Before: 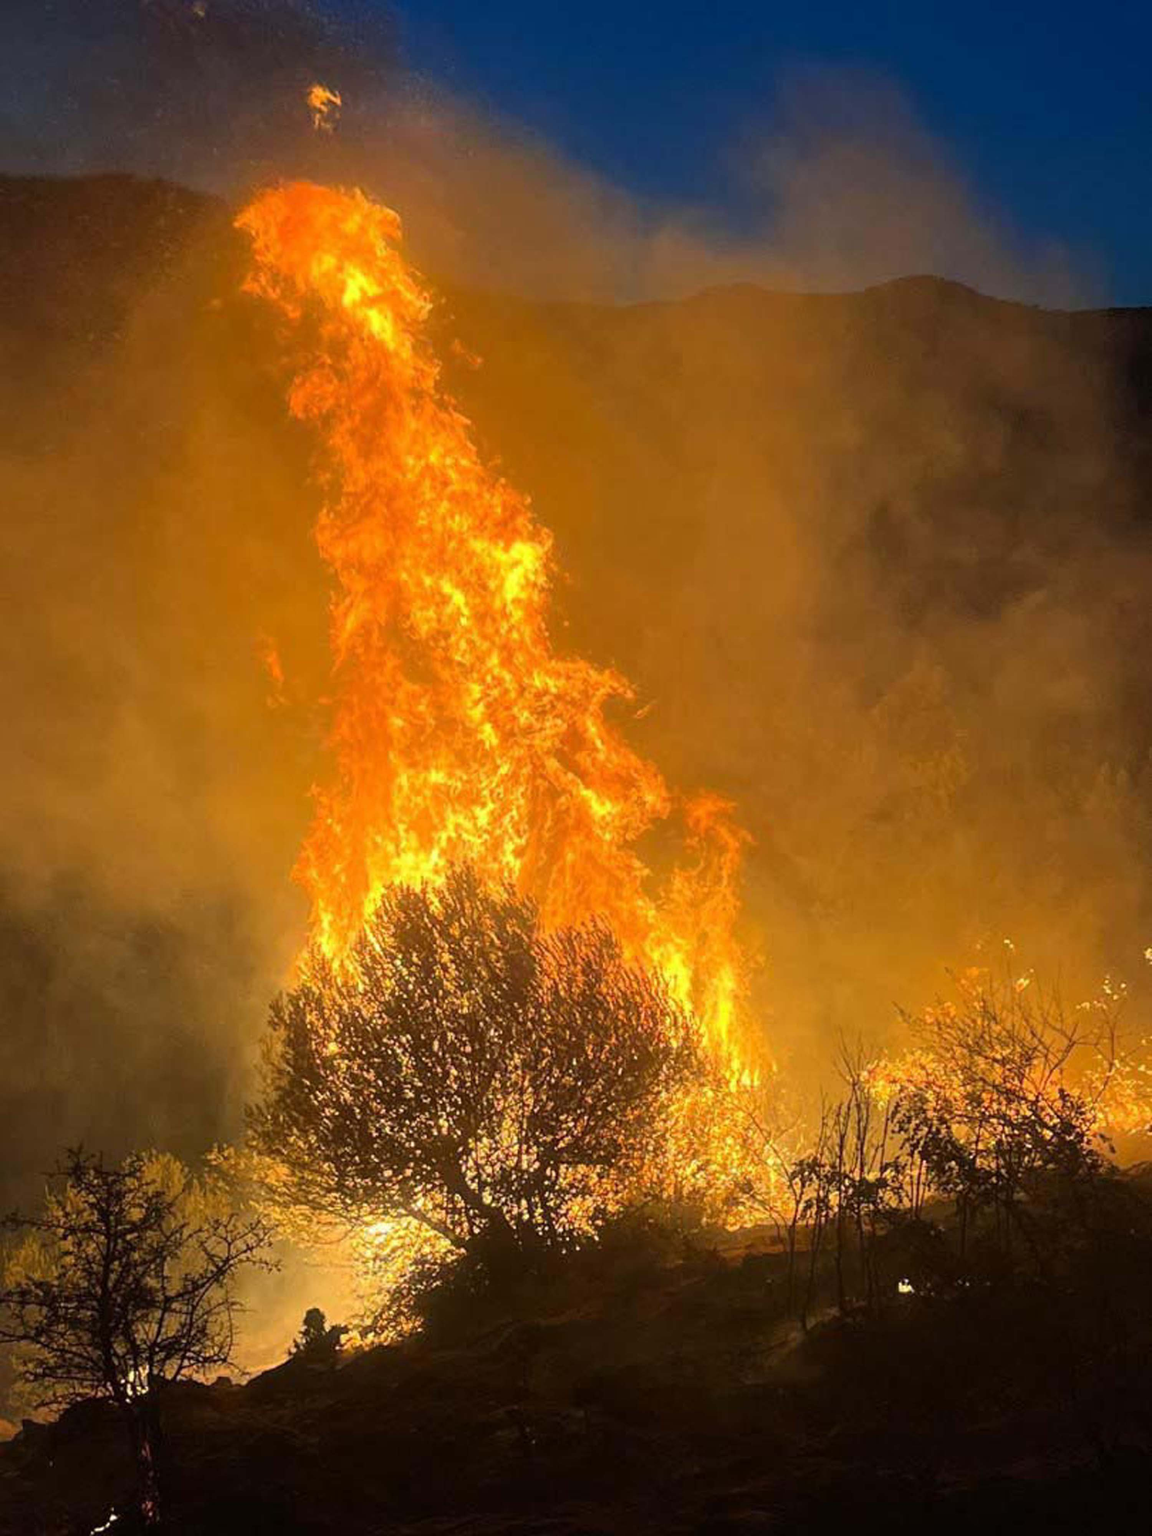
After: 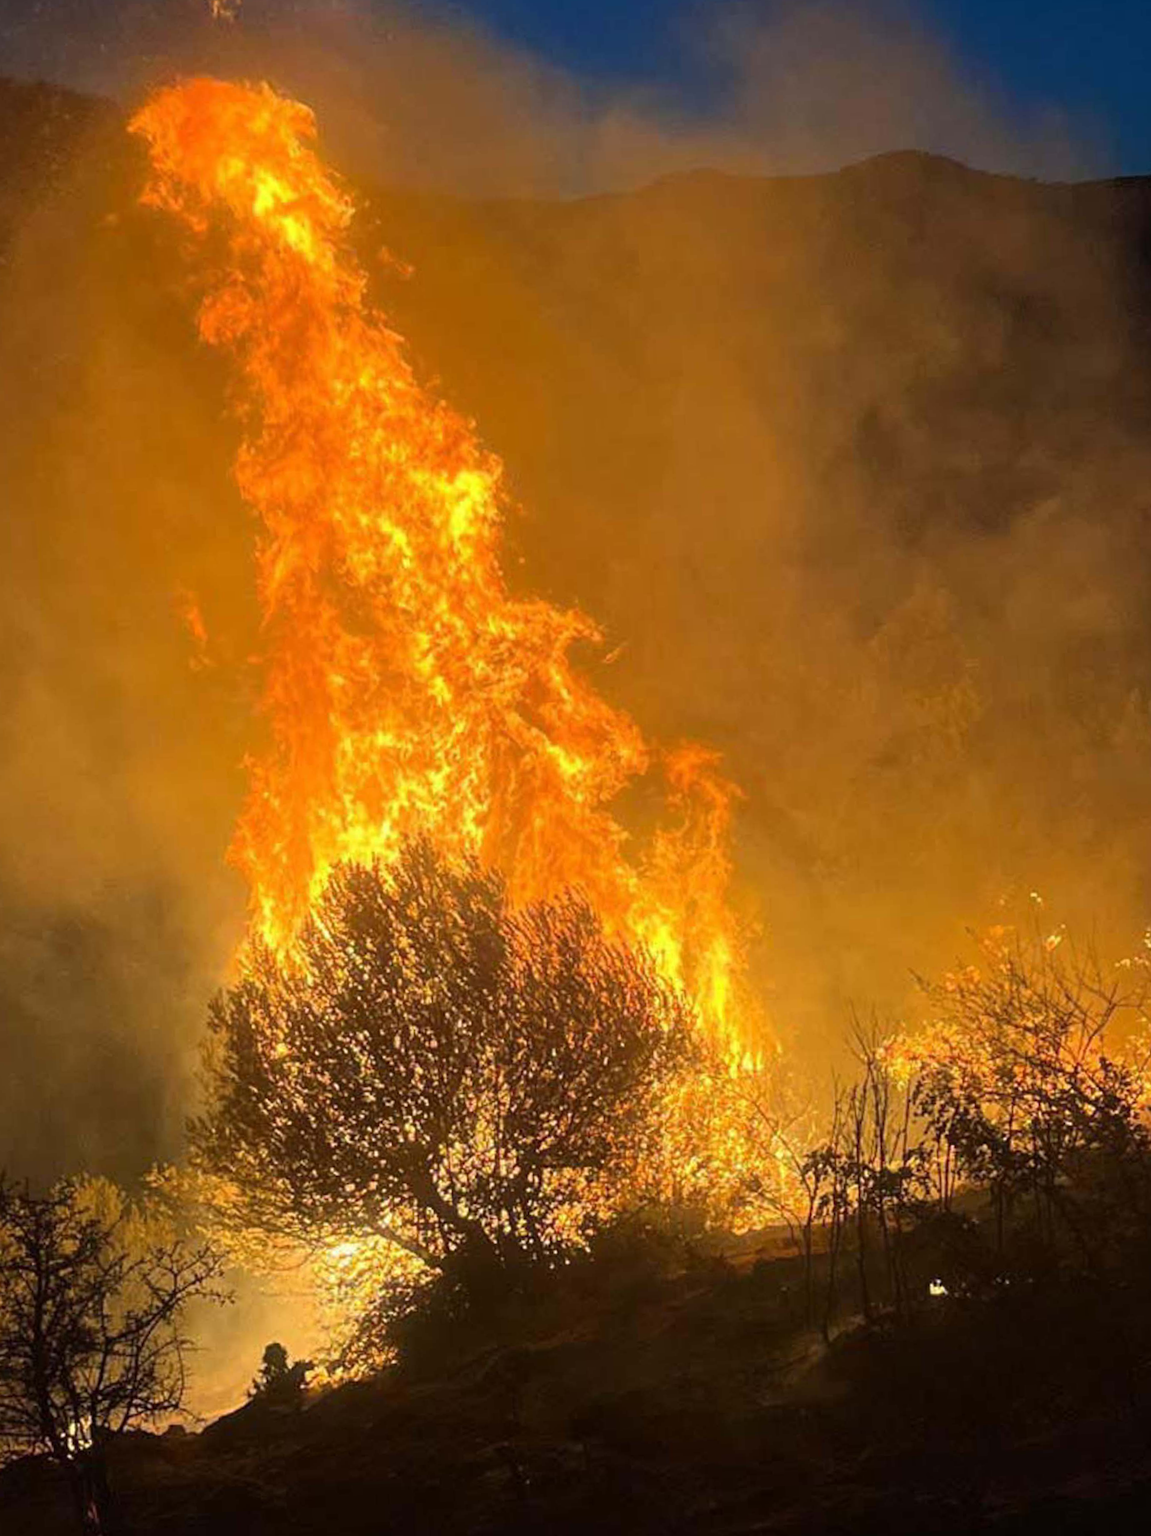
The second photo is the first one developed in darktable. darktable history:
crop and rotate: angle 2.65°, left 5.812%, top 5.718%
